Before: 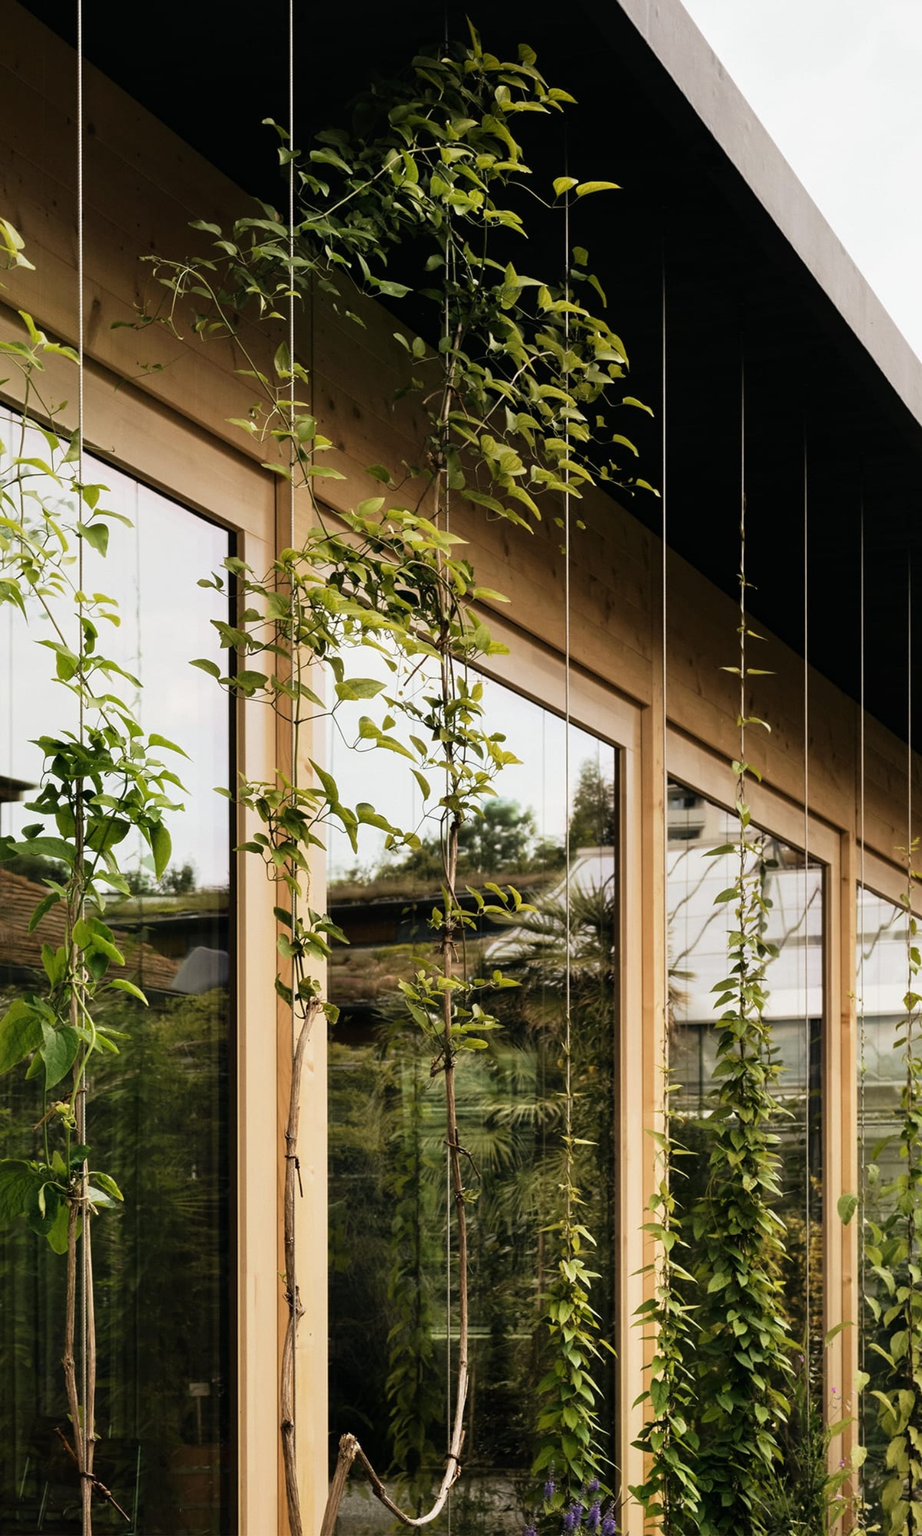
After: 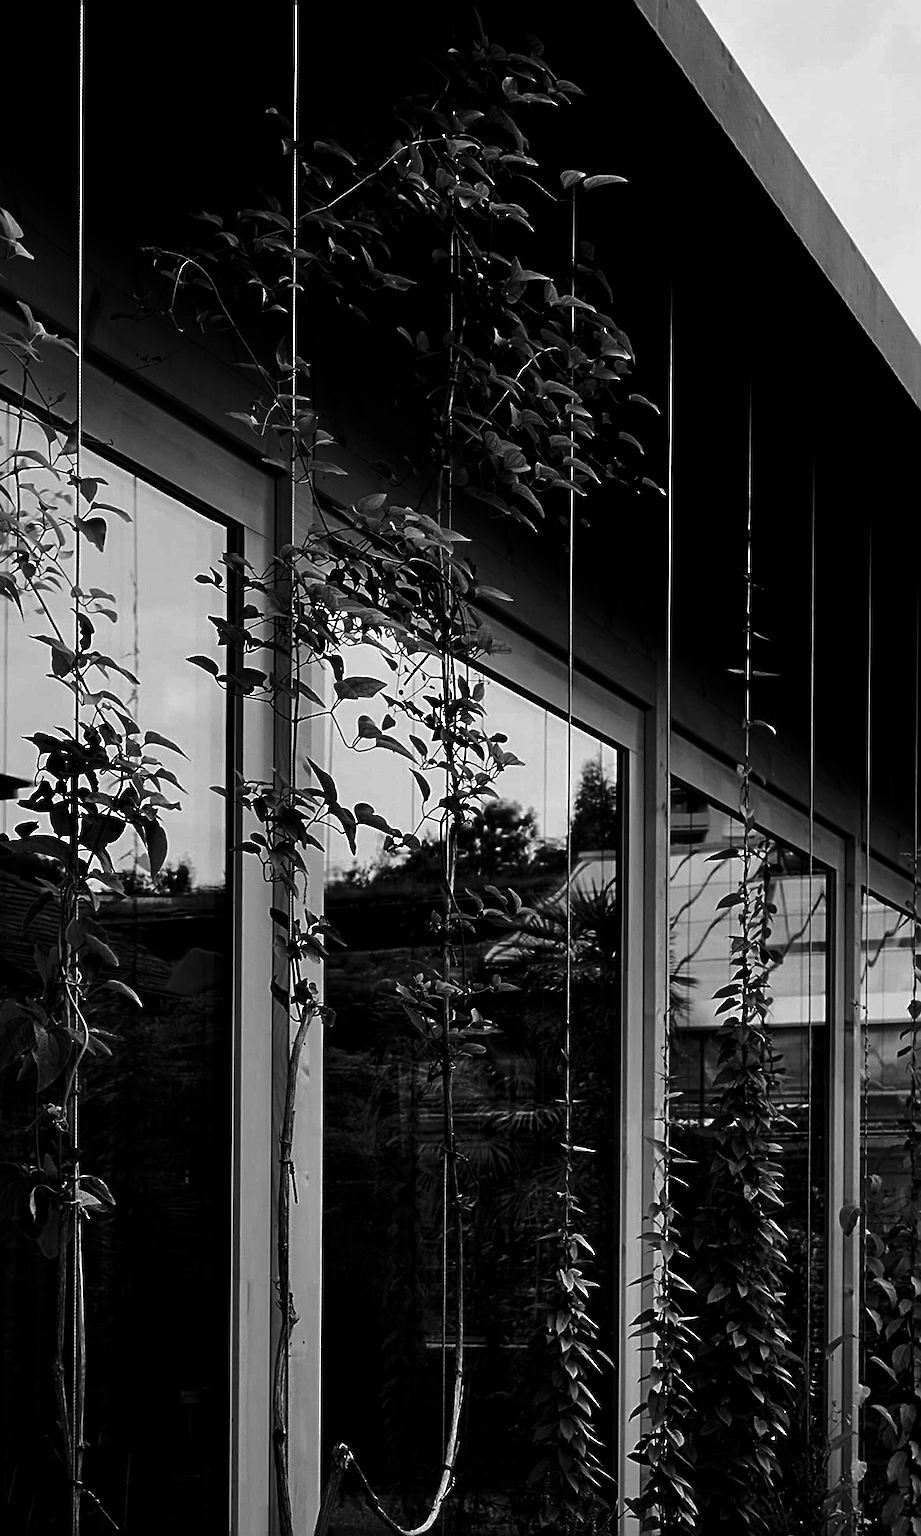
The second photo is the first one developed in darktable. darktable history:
contrast brightness saturation: contrast 0.02, brightness -1, saturation -1
crop and rotate: angle -0.5°
sharpen: radius 3.119
